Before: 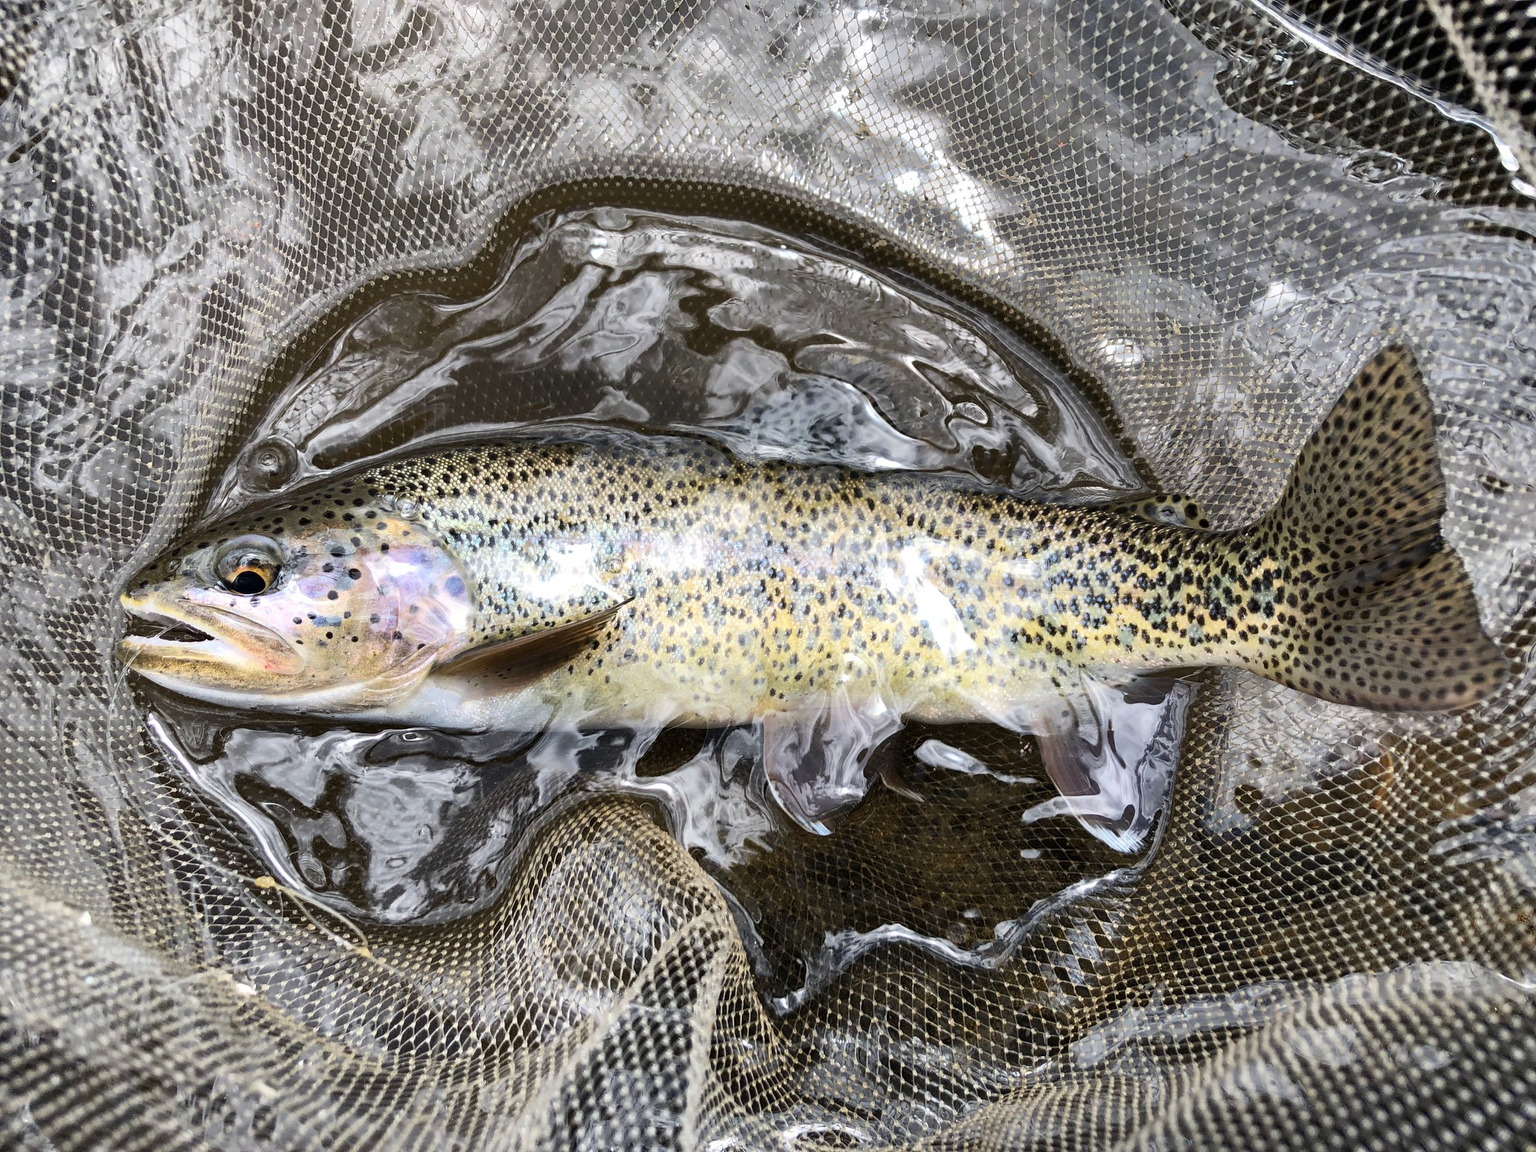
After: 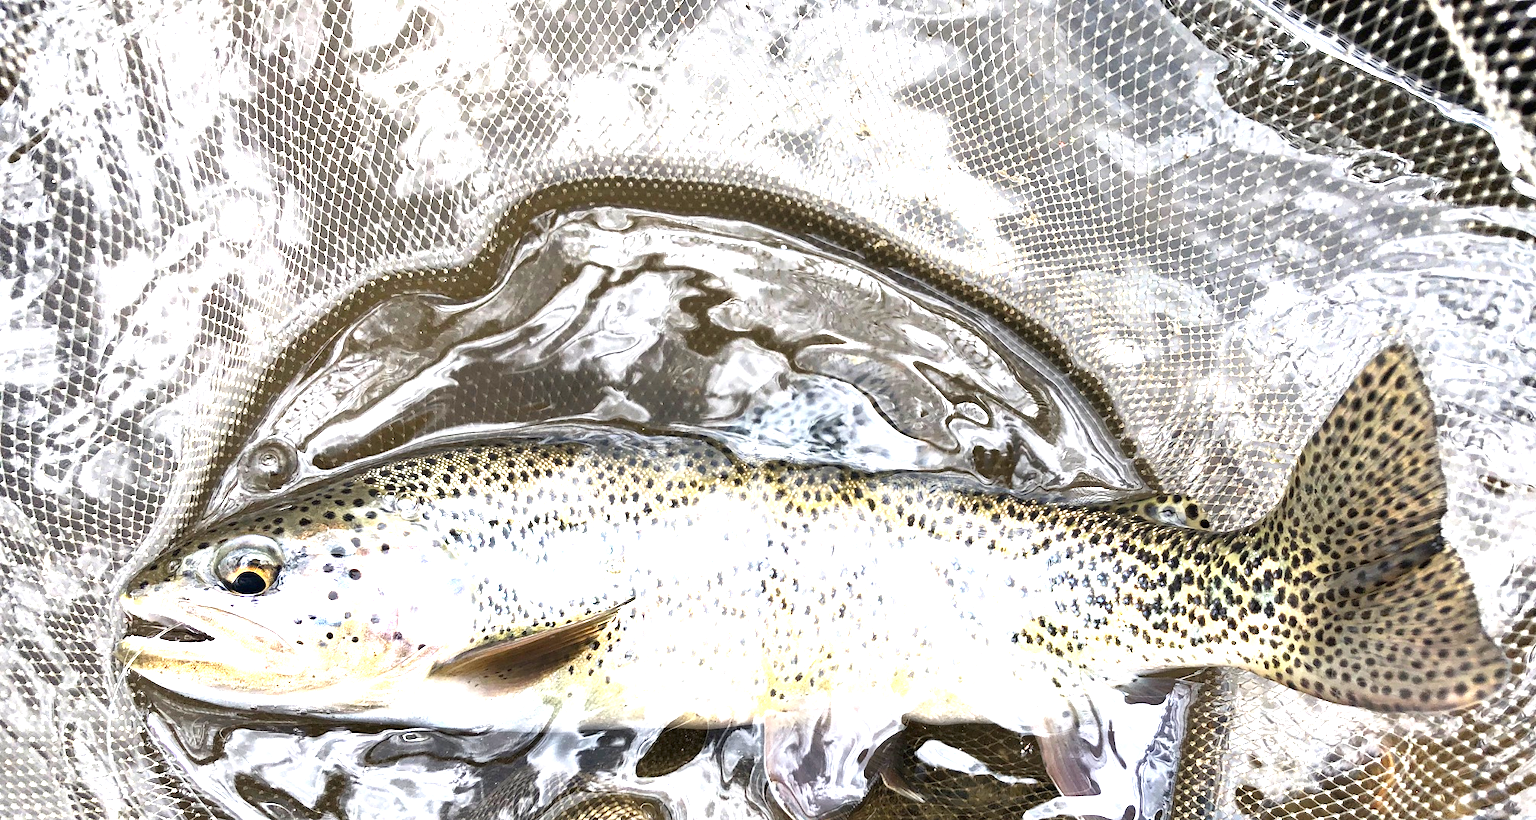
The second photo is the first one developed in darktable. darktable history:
exposure: black level correction 0, exposure 1.544 EV, compensate highlight preservation false
crop: right 0%, bottom 28.786%
